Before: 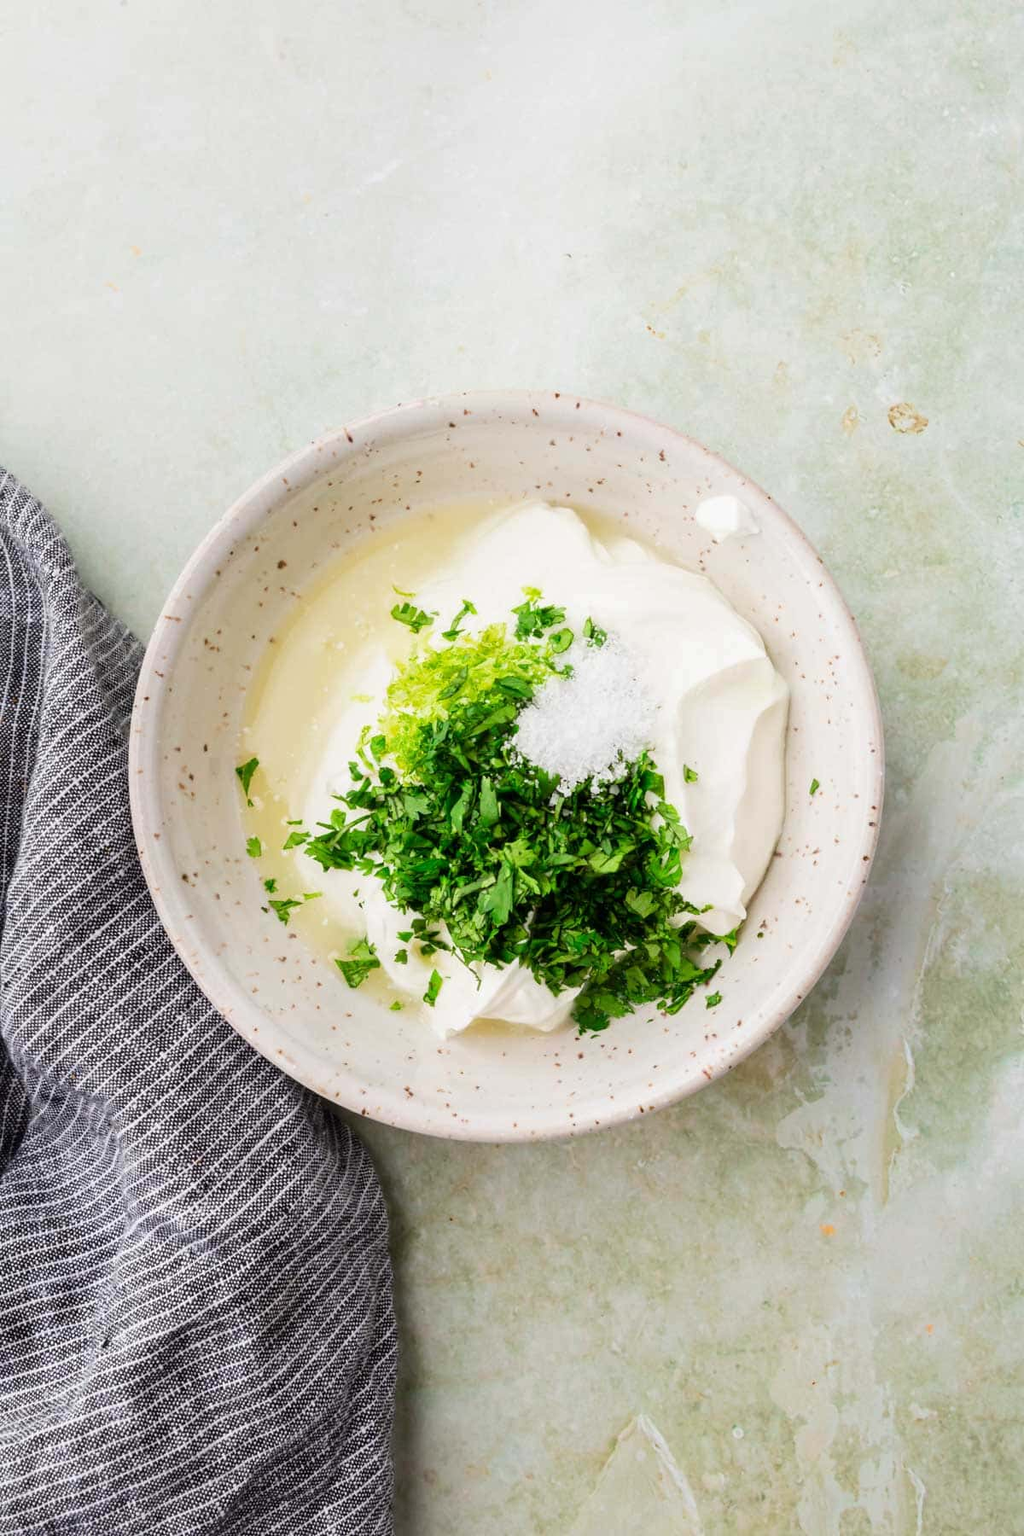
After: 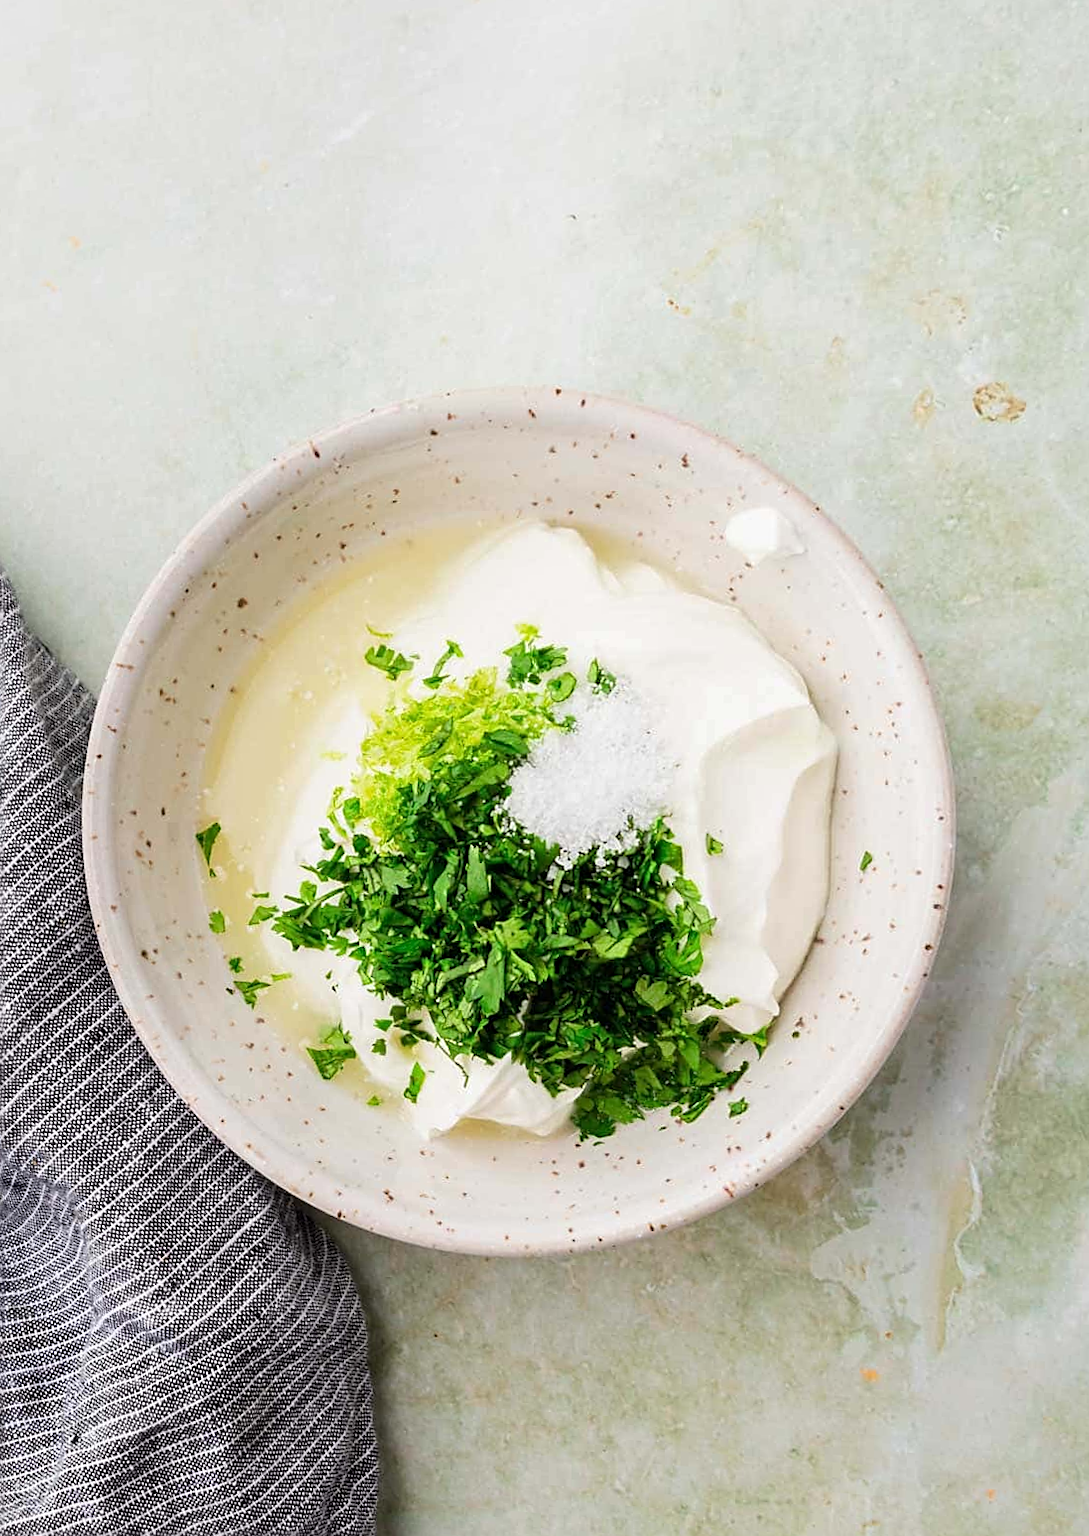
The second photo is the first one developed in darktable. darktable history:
sharpen: on, module defaults
crop: left 1.964%, top 3.251%, right 1.122%, bottom 4.933%
rotate and perspective: rotation 0.062°, lens shift (vertical) 0.115, lens shift (horizontal) -0.133, crop left 0.047, crop right 0.94, crop top 0.061, crop bottom 0.94
